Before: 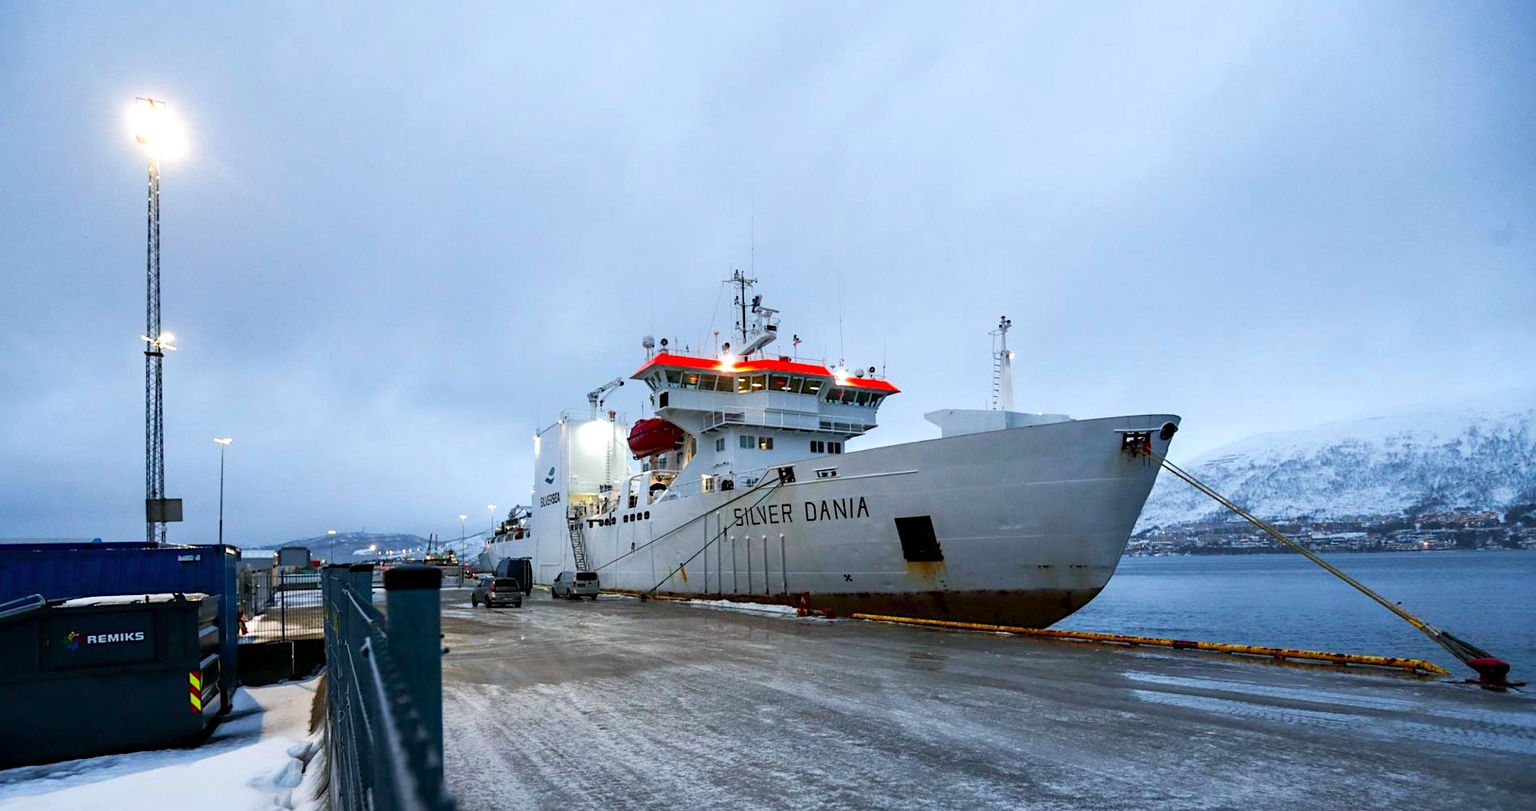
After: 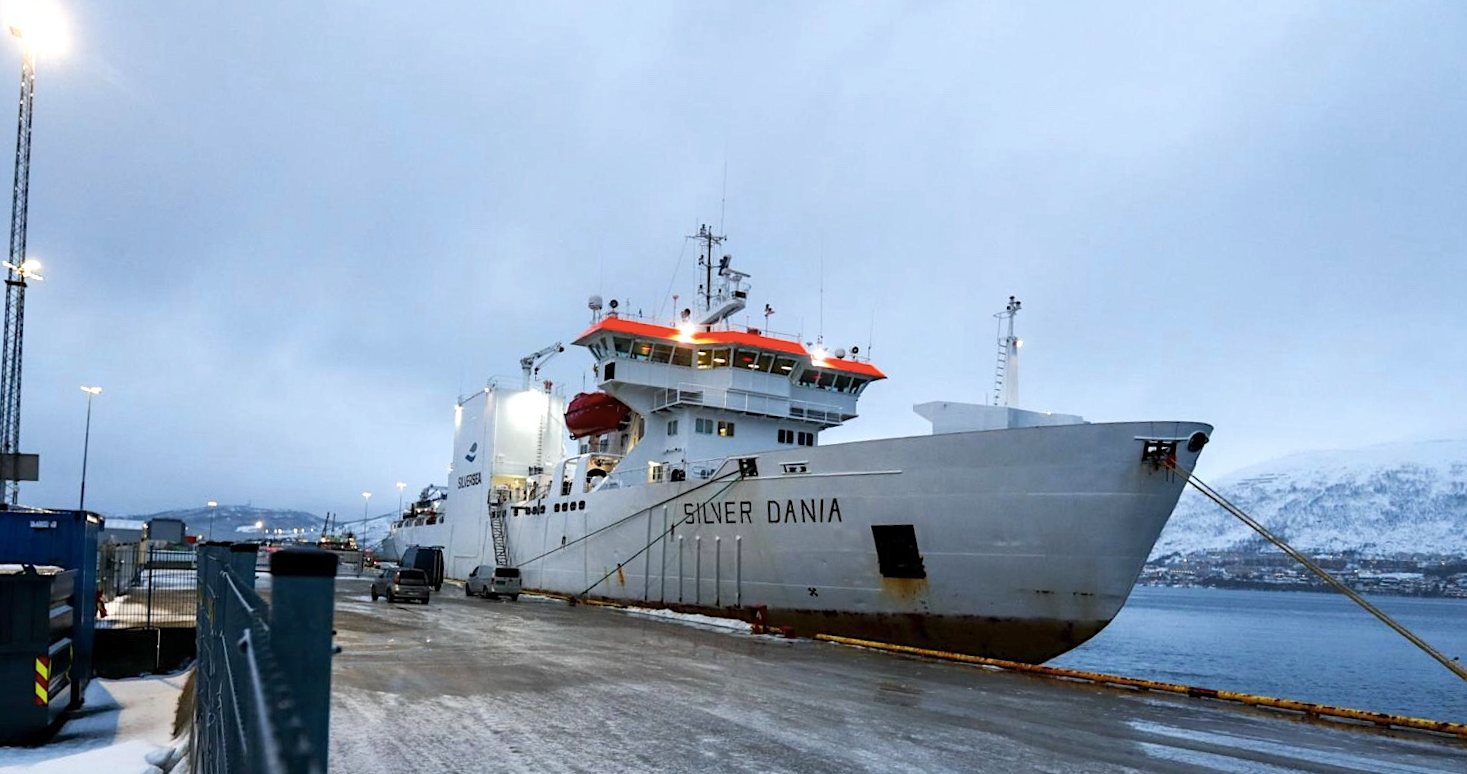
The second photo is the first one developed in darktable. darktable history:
crop and rotate: angle -3.3°, left 5.075%, top 5.223%, right 4.644%, bottom 4.531%
